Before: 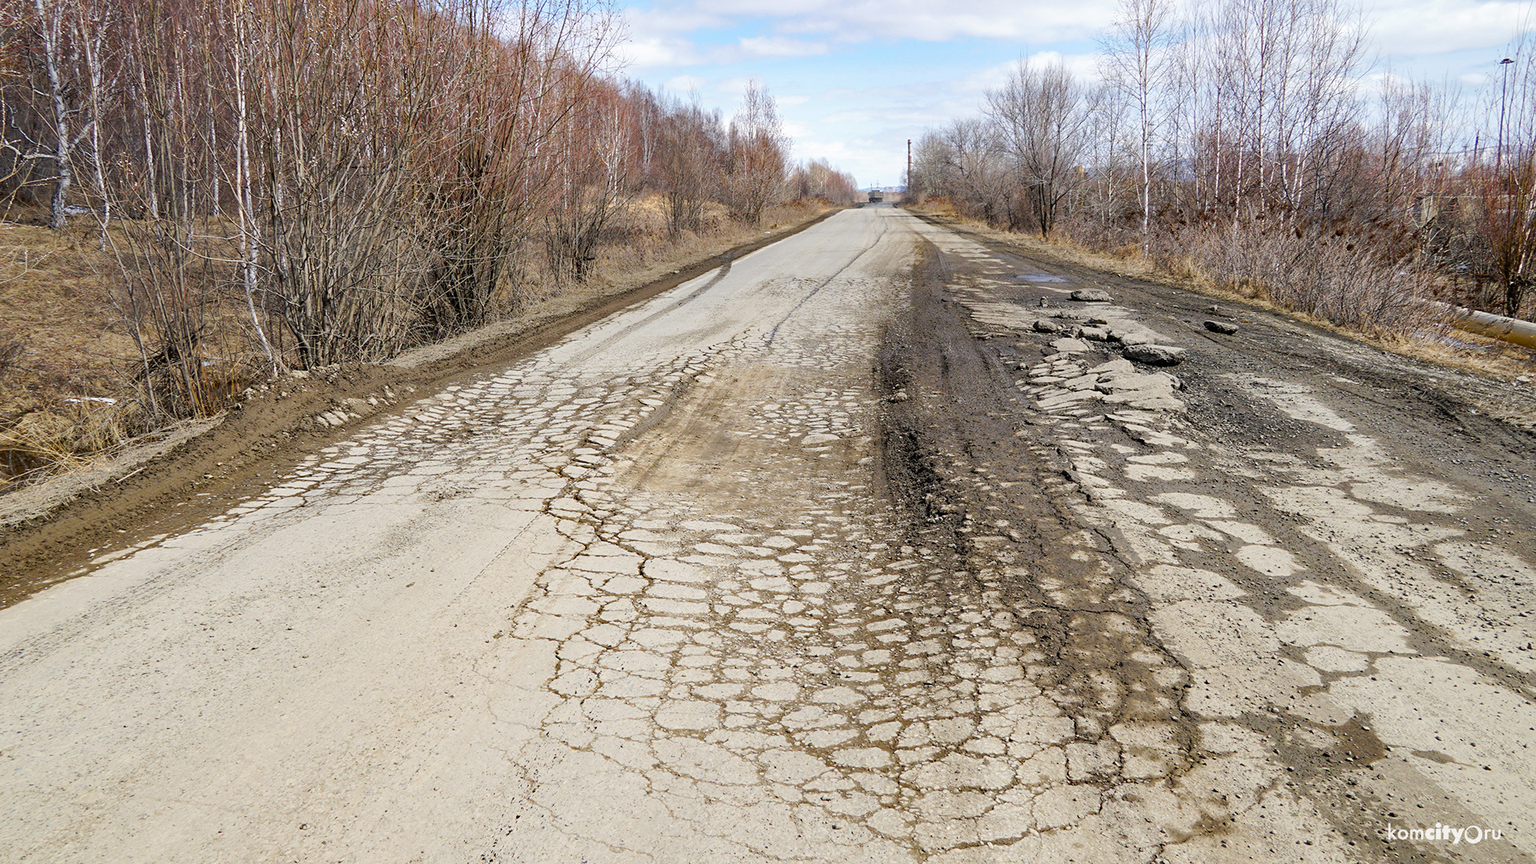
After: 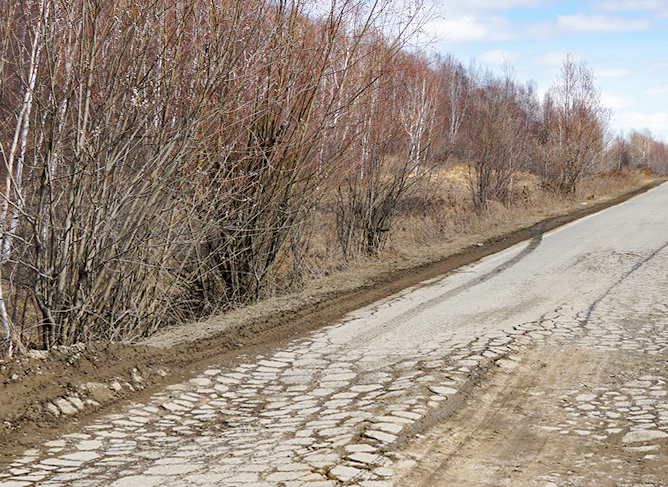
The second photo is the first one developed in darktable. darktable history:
crop and rotate: left 10.817%, top 0.062%, right 47.194%, bottom 53.626%
rotate and perspective: rotation 0.72°, lens shift (vertical) -0.352, lens shift (horizontal) -0.051, crop left 0.152, crop right 0.859, crop top 0.019, crop bottom 0.964
